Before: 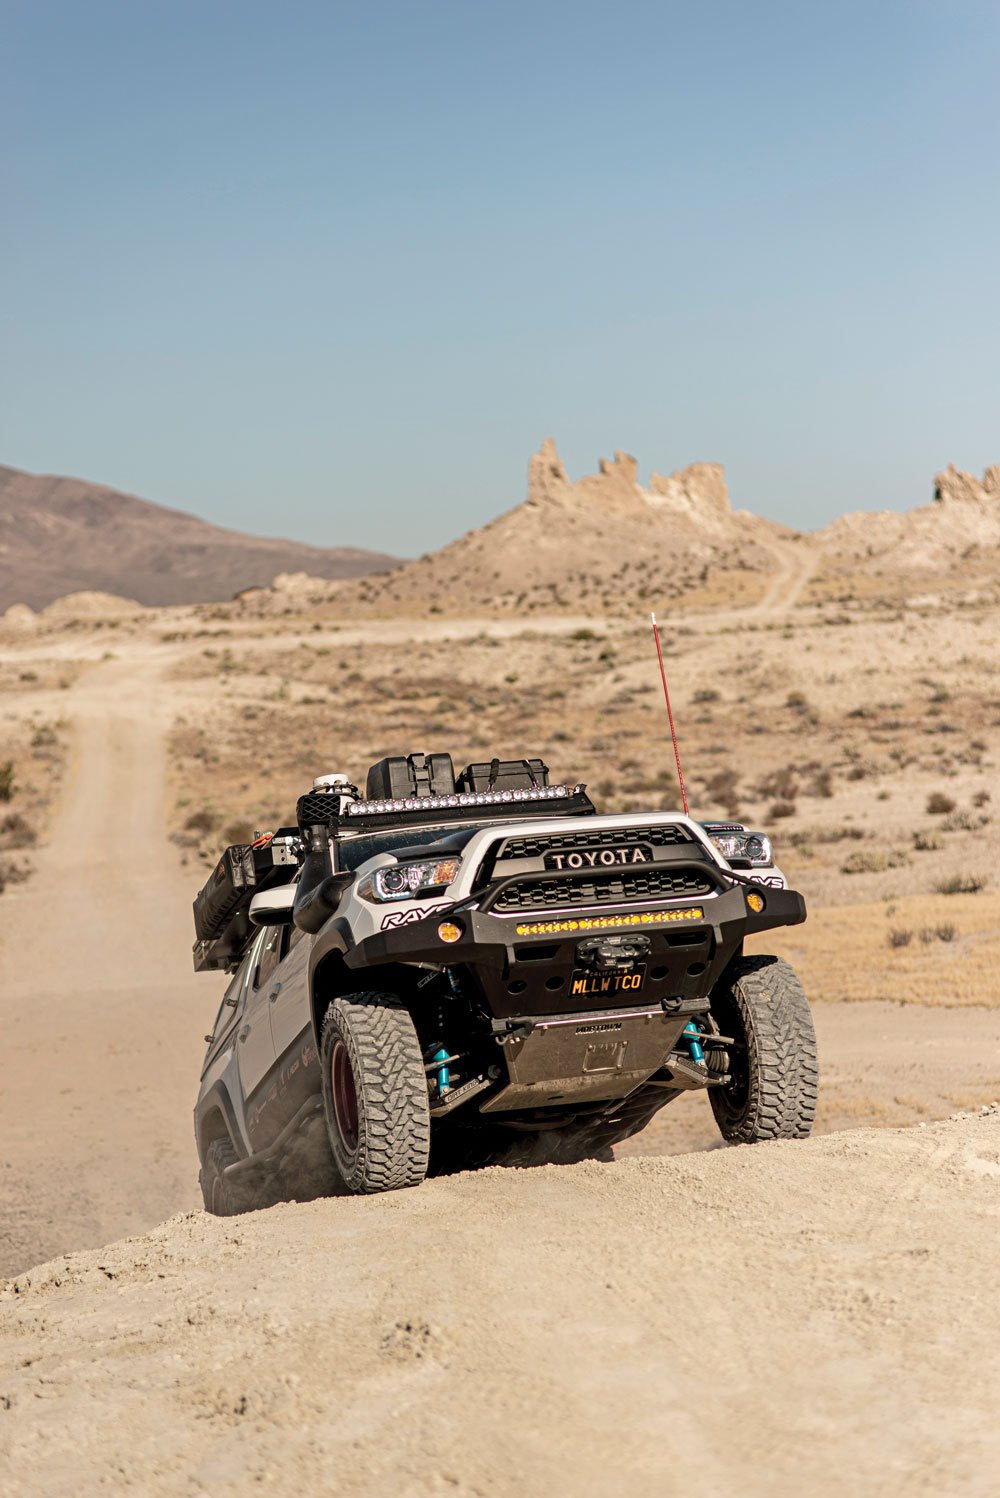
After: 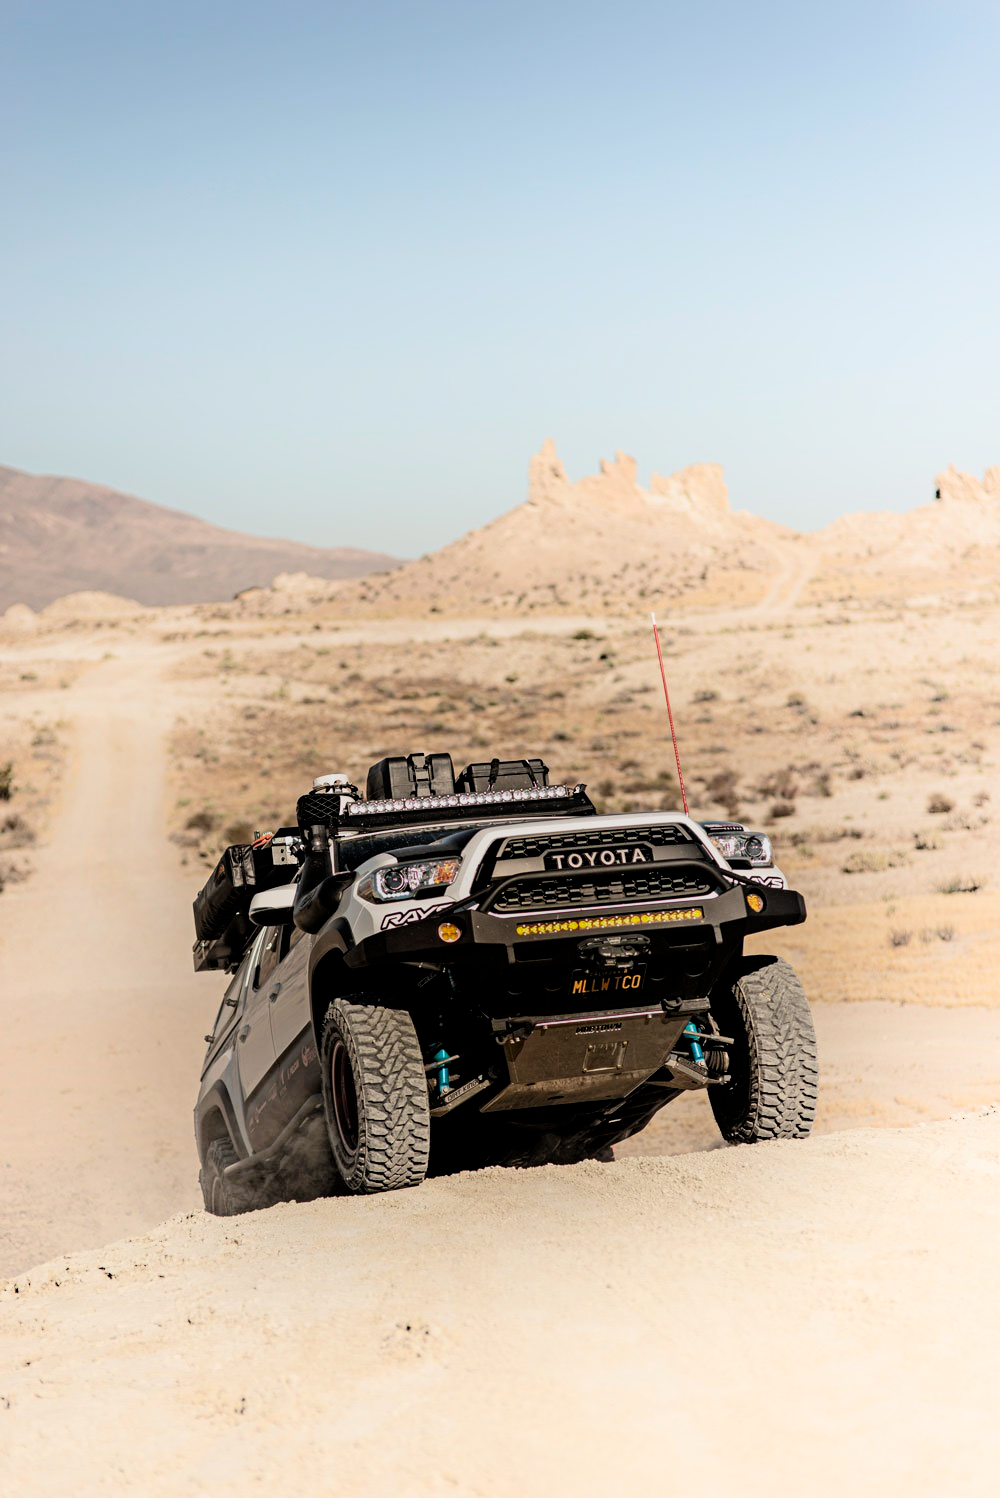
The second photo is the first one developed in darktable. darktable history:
filmic rgb: black relative exposure -5 EV, white relative exposure 3.5 EV, hardness 3.19, contrast 1.2, highlights saturation mix -30%
shadows and highlights: shadows -90, highlights 90, soften with gaussian
